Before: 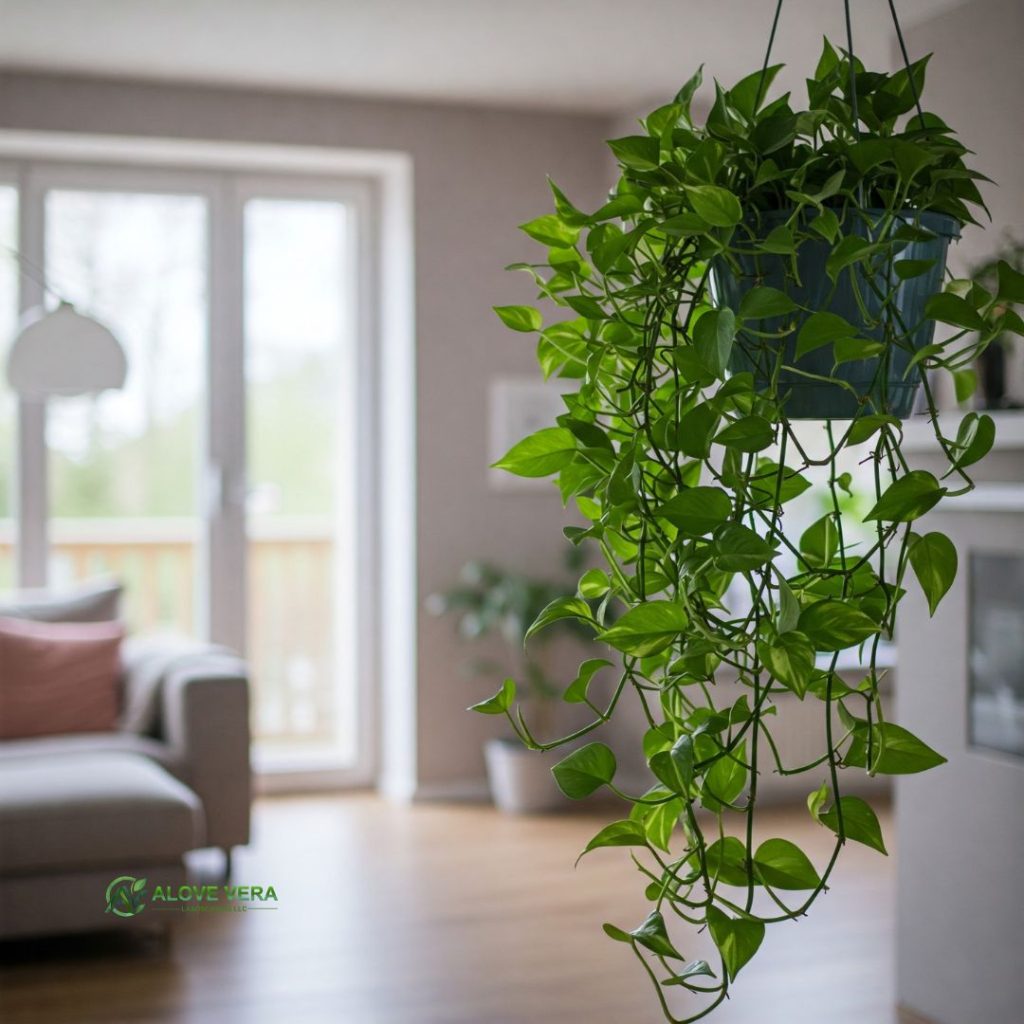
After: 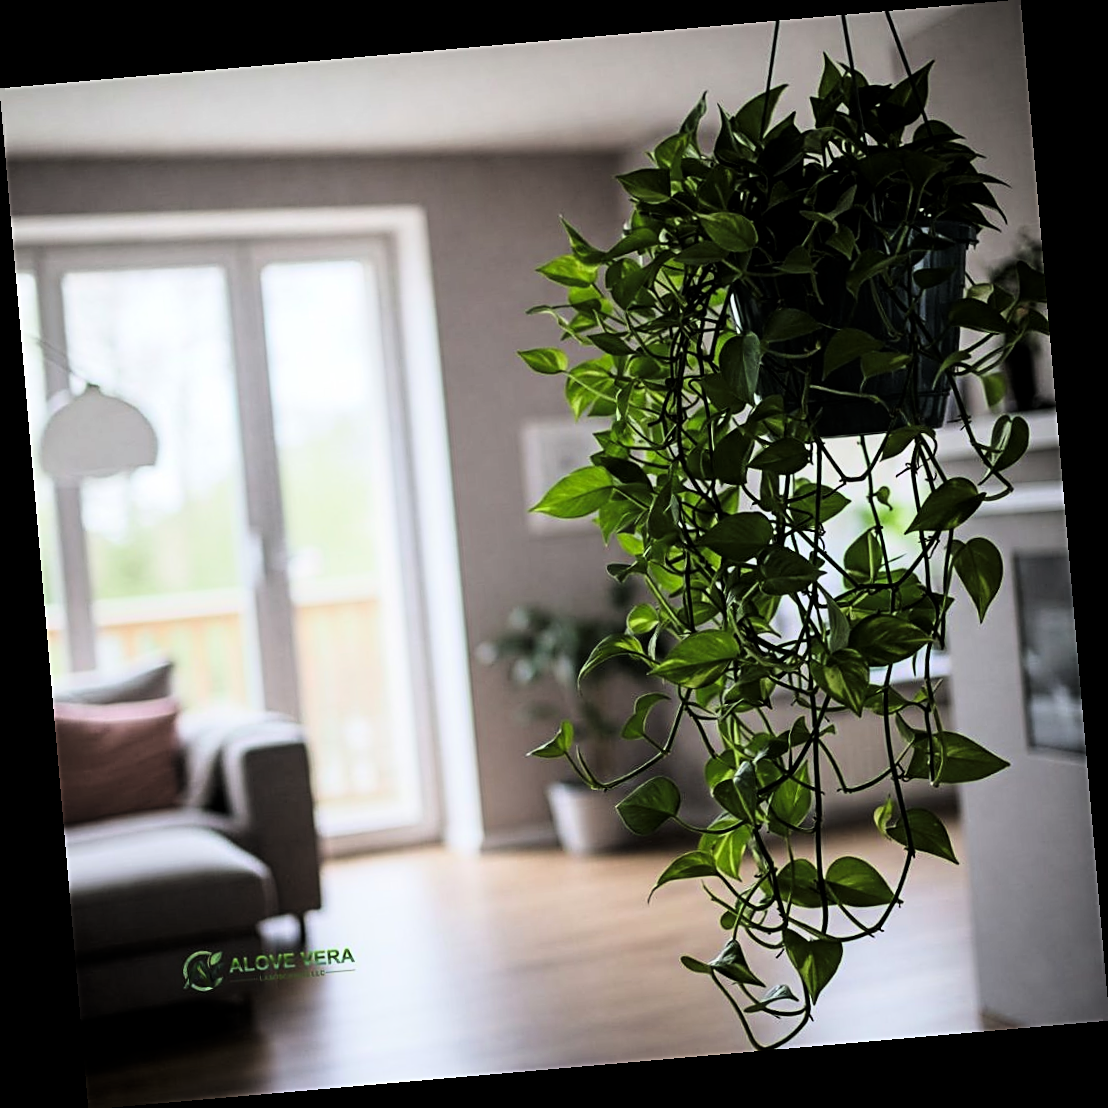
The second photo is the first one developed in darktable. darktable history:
sharpen: on, module defaults
rotate and perspective: rotation -4.98°, automatic cropping off
tone curve: curves: ch0 [(0, 0) (0.078, 0) (0.241, 0.056) (0.59, 0.574) (0.802, 0.868) (1, 1)], color space Lab, linked channels, preserve colors none
